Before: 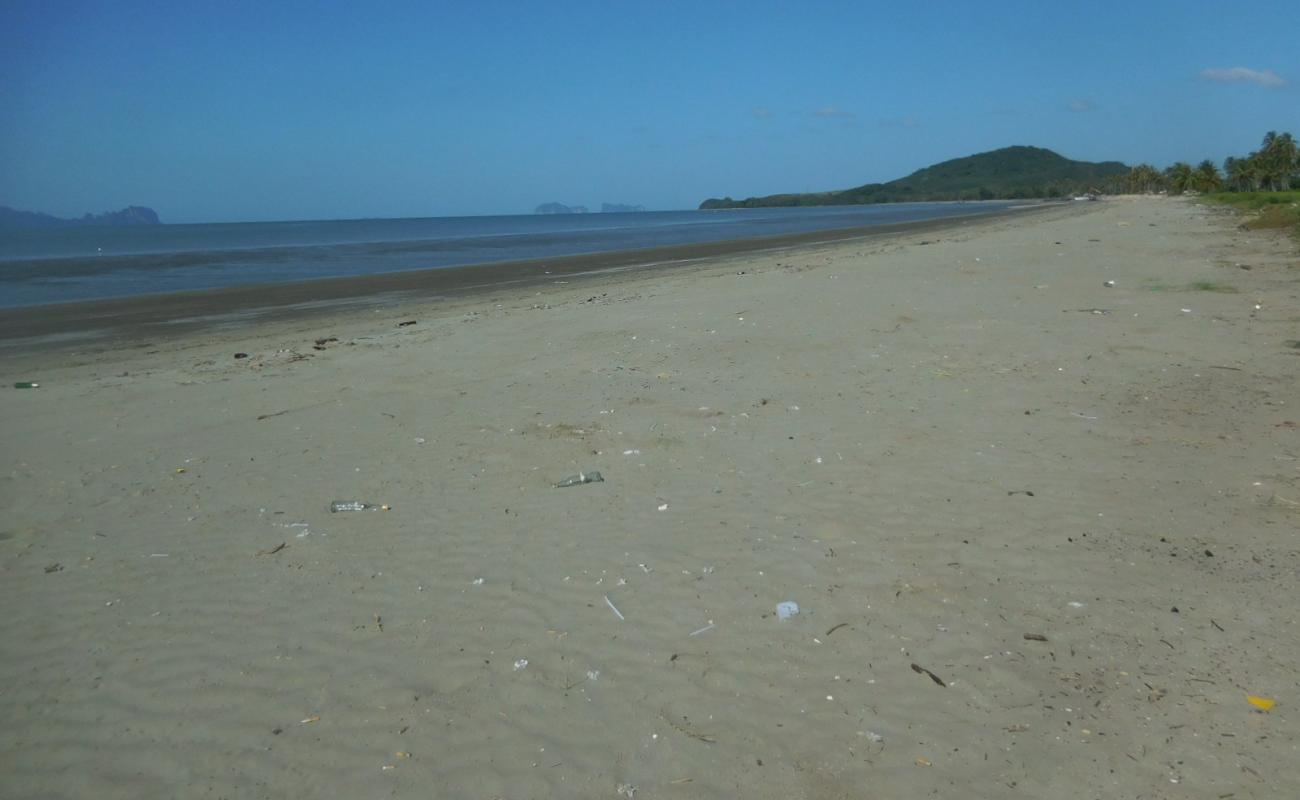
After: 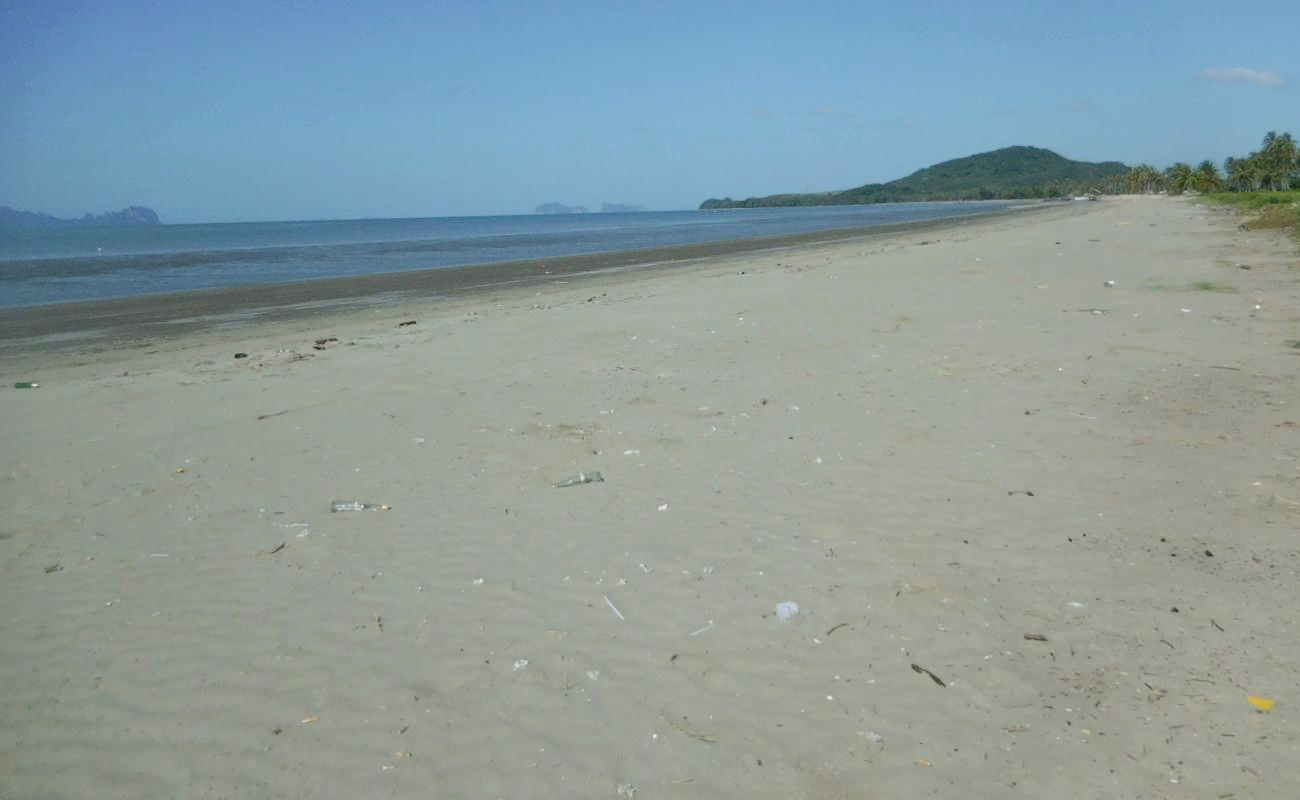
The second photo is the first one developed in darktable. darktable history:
tone curve: curves: ch0 [(0, 0) (0.003, 0.004) (0.011, 0.015) (0.025, 0.033) (0.044, 0.058) (0.069, 0.091) (0.1, 0.131) (0.136, 0.179) (0.177, 0.233) (0.224, 0.295) (0.277, 0.364) (0.335, 0.434) (0.399, 0.51) (0.468, 0.583) (0.543, 0.654) (0.623, 0.724) (0.709, 0.789) (0.801, 0.852) (0.898, 0.924) (1, 1)], preserve colors none
exposure: compensate highlight preservation false
contrast brightness saturation: saturation -0.045
